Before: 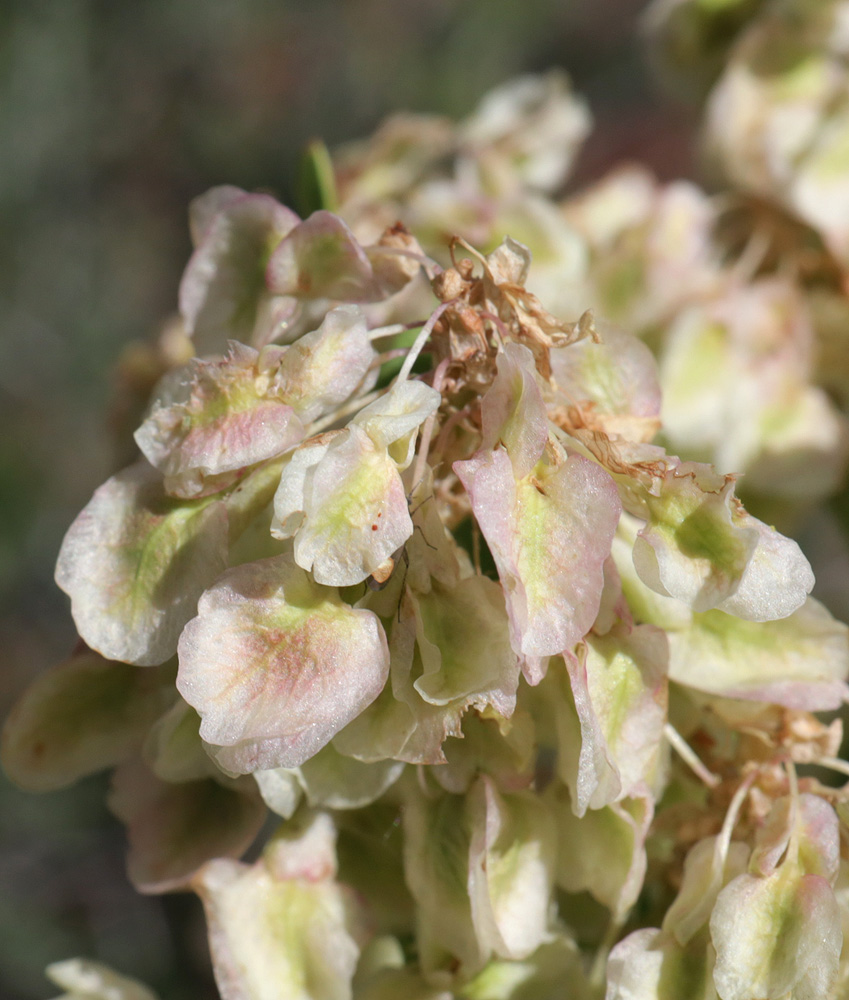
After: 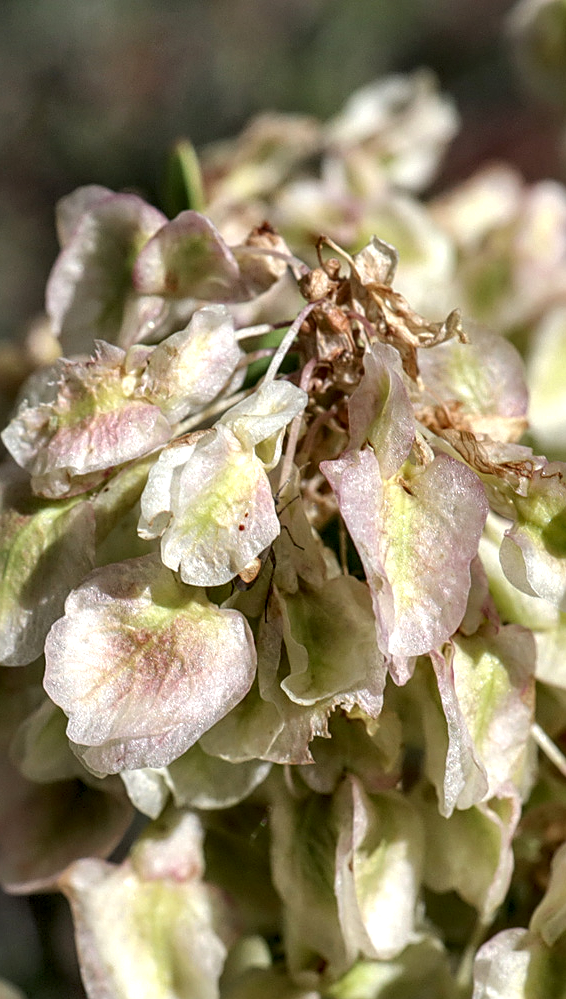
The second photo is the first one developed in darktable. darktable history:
shadows and highlights: on, module defaults
local contrast: highlights 20%, detail 197%
crop and rotate: left 15.754%, right 17.579%
sharpen: on, module defaults
